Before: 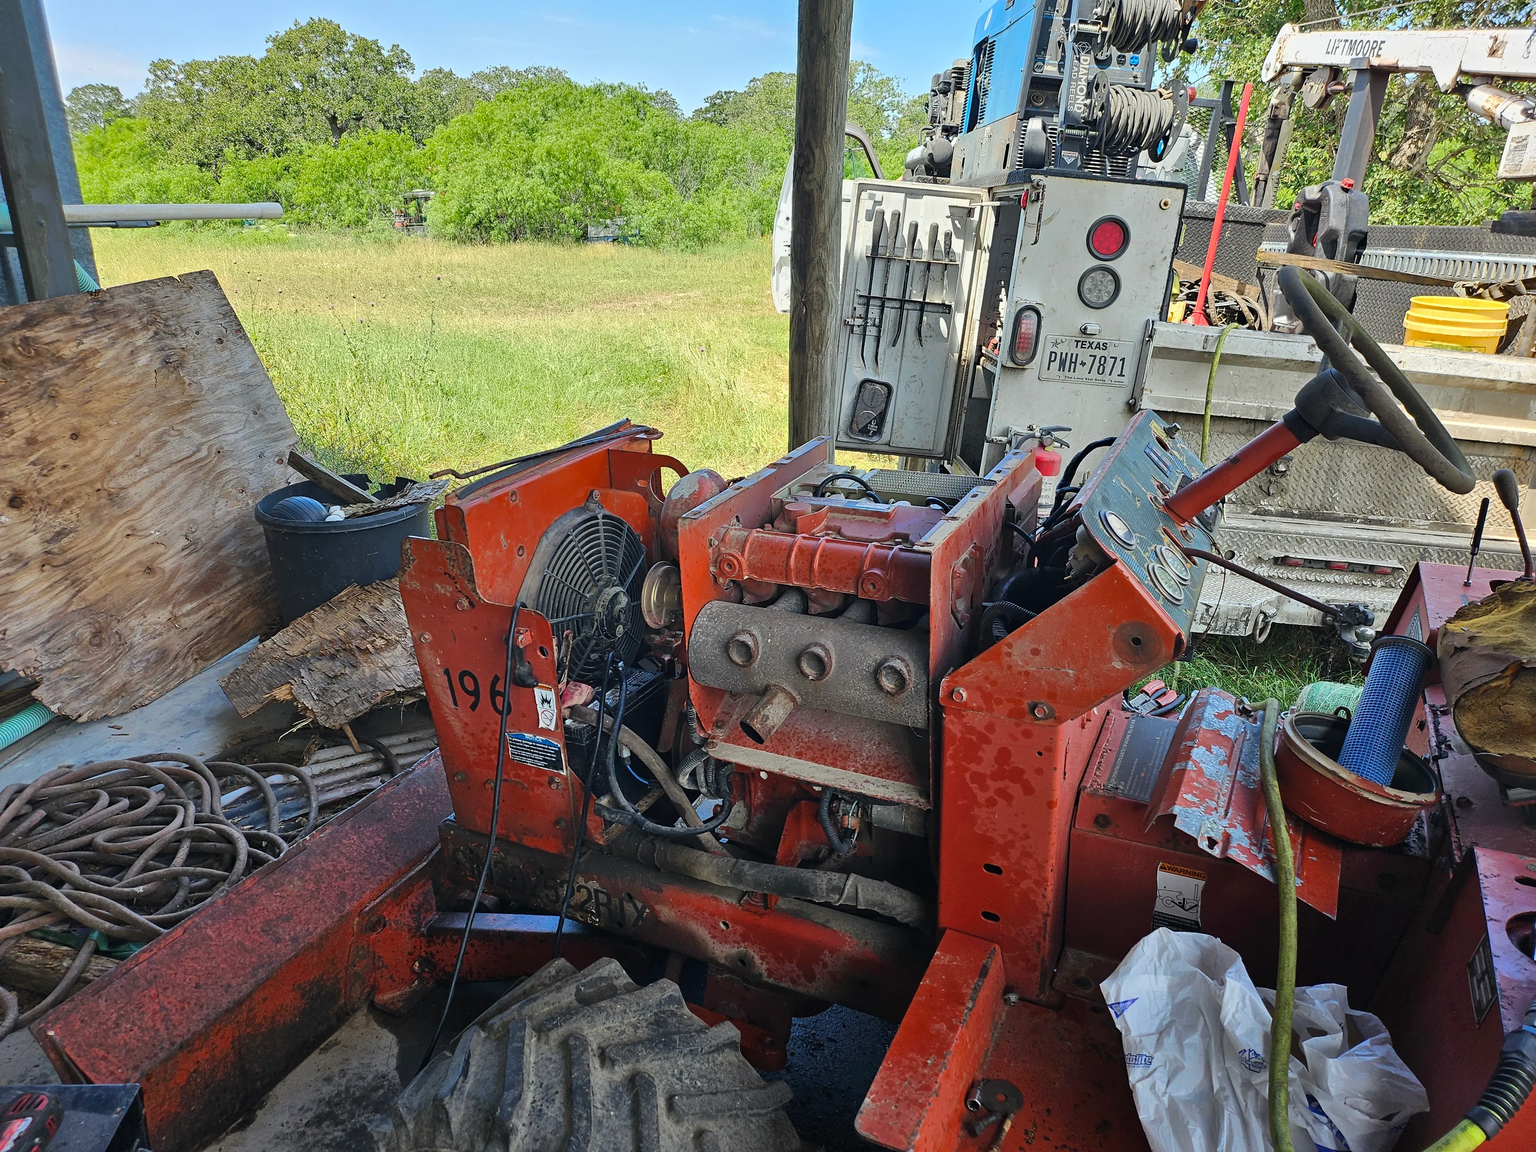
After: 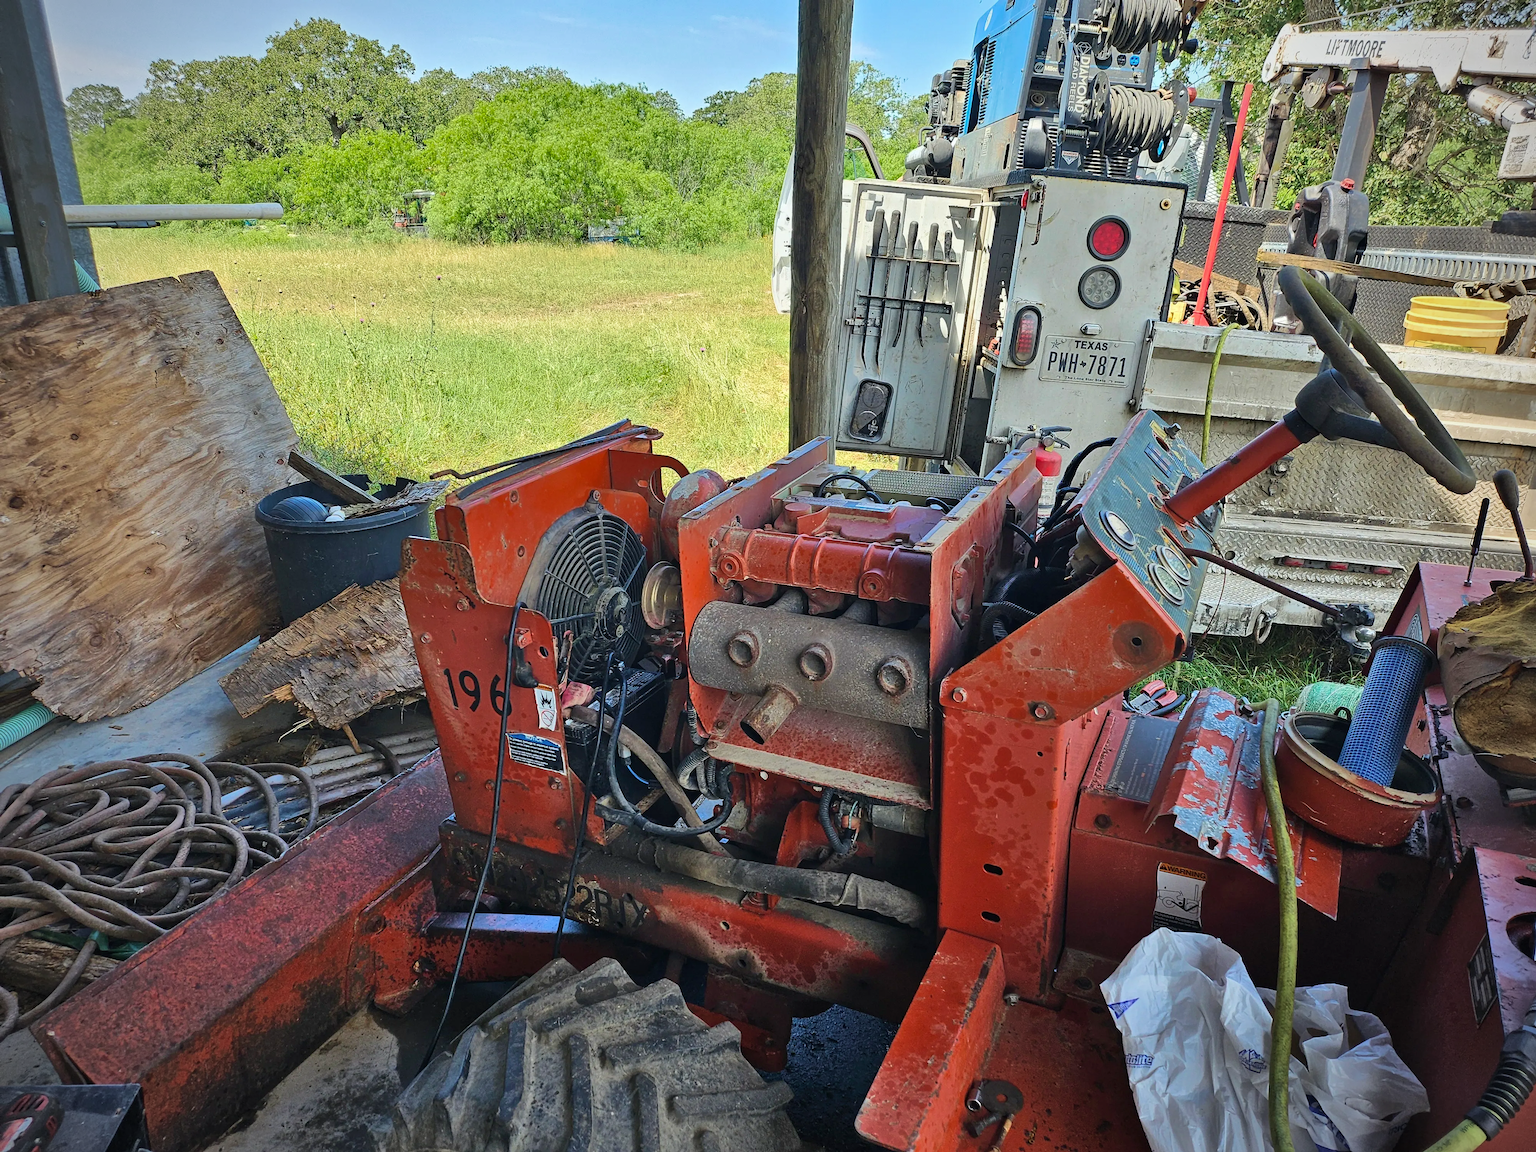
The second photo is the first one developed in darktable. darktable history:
vignetting: unbound false
velvia: on, module defaults
shadows and highlights: shadows 37.27, highlights -28.18, soften with gaussian
